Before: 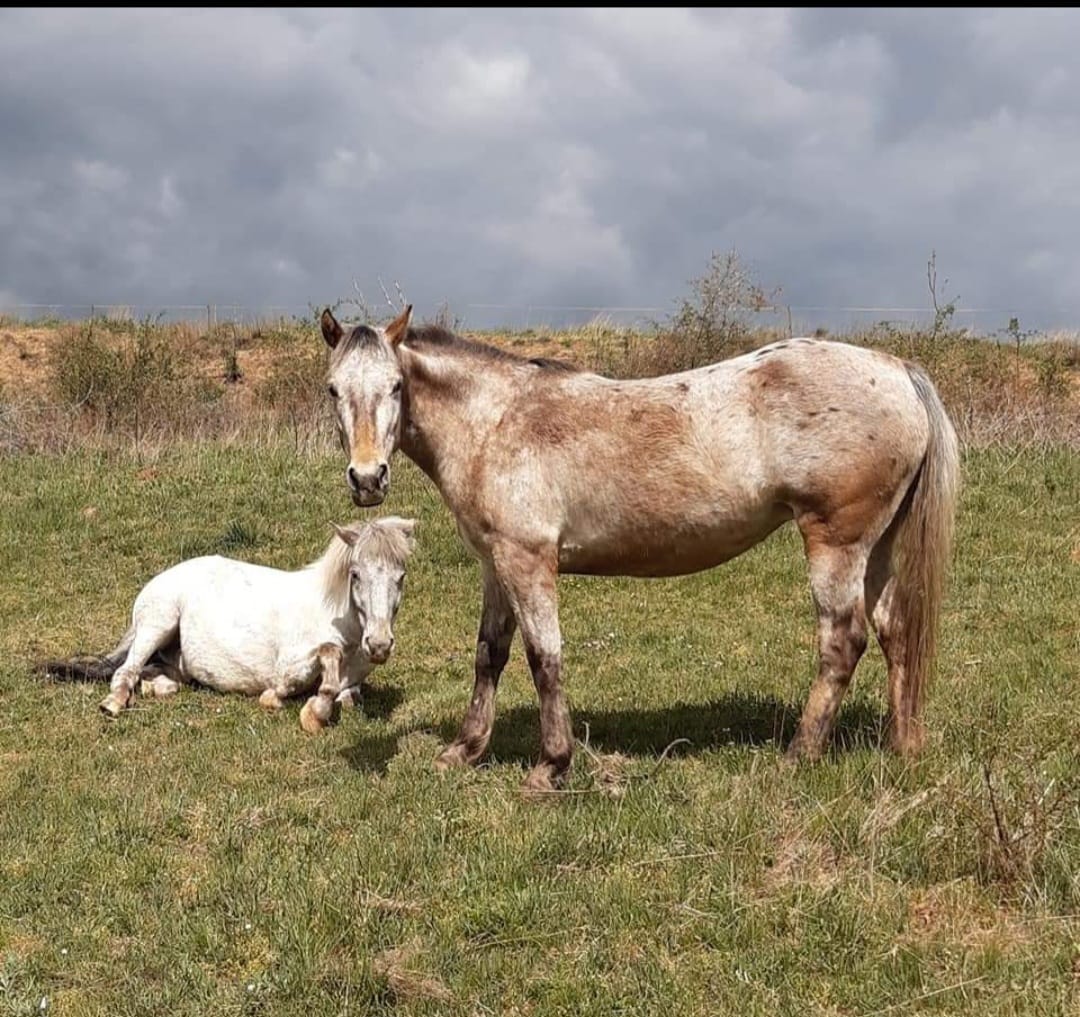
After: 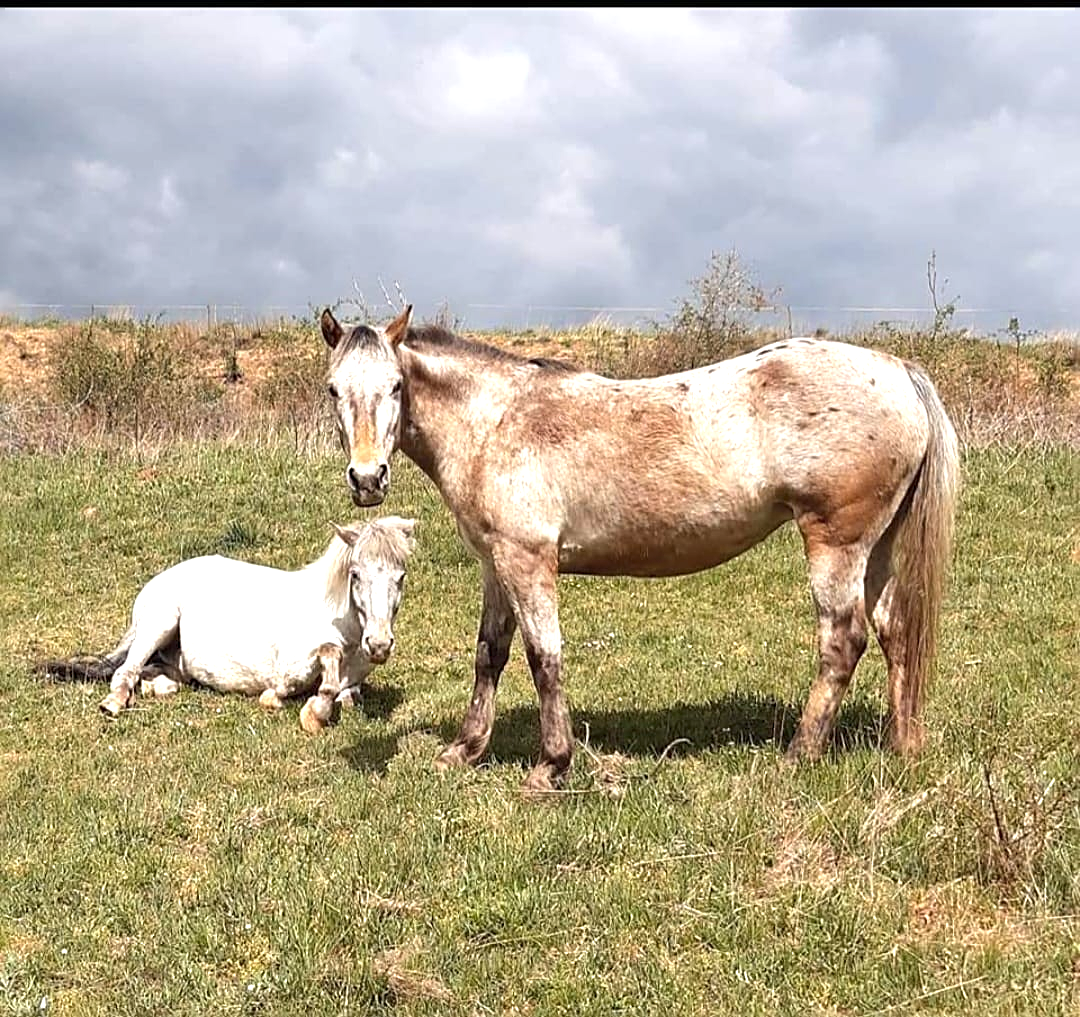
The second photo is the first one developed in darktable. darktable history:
exposure: exposure 0.735 EV, compensate highlight preservation false
sharpen: on, module defaults
